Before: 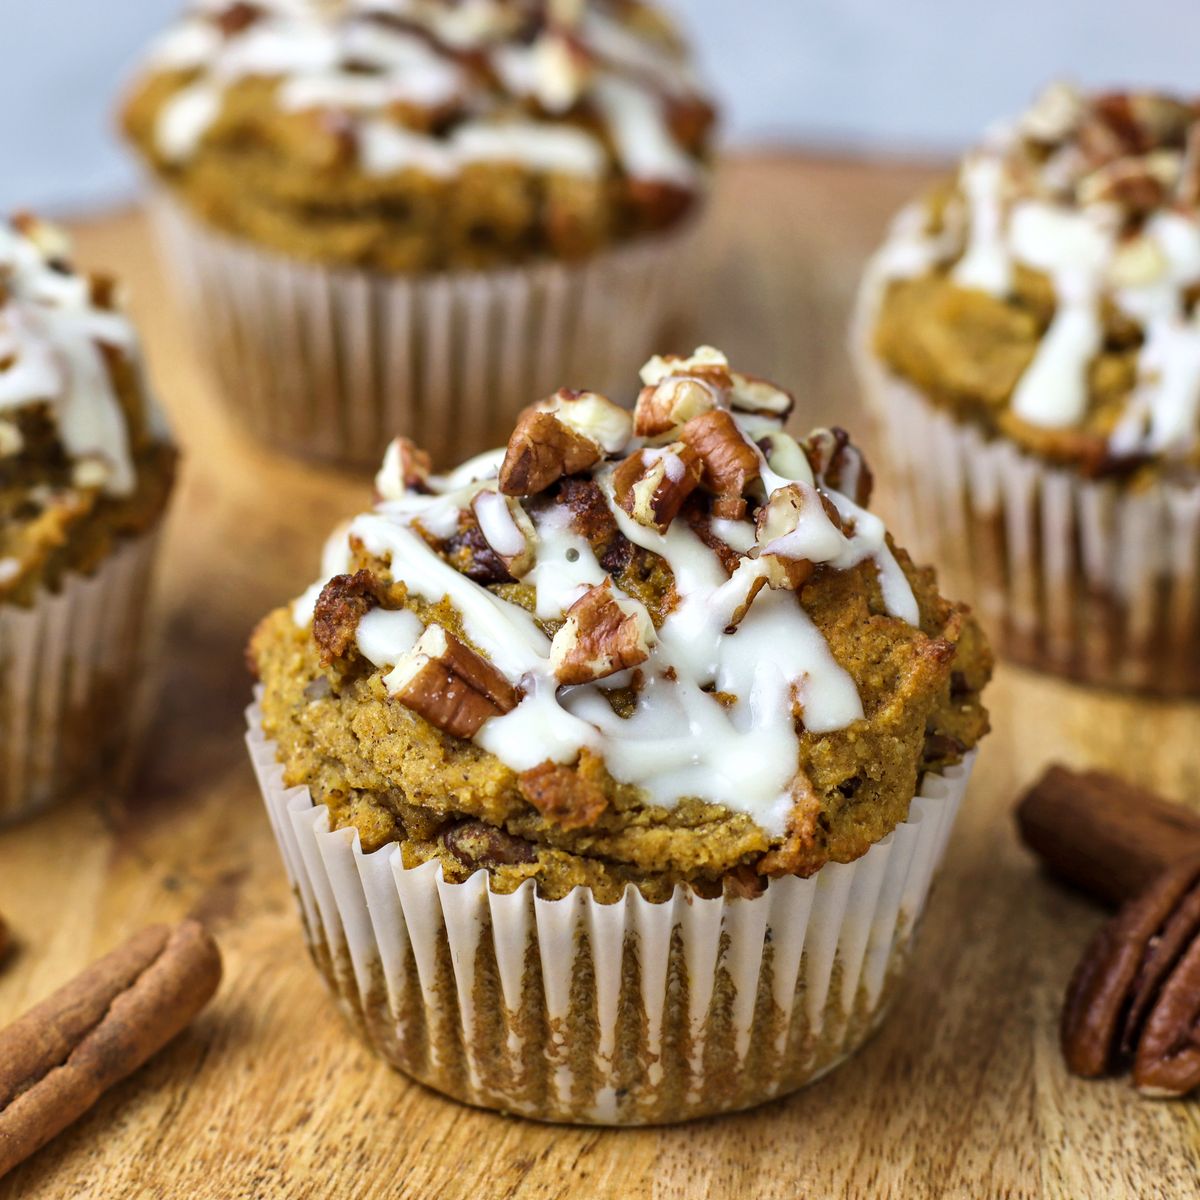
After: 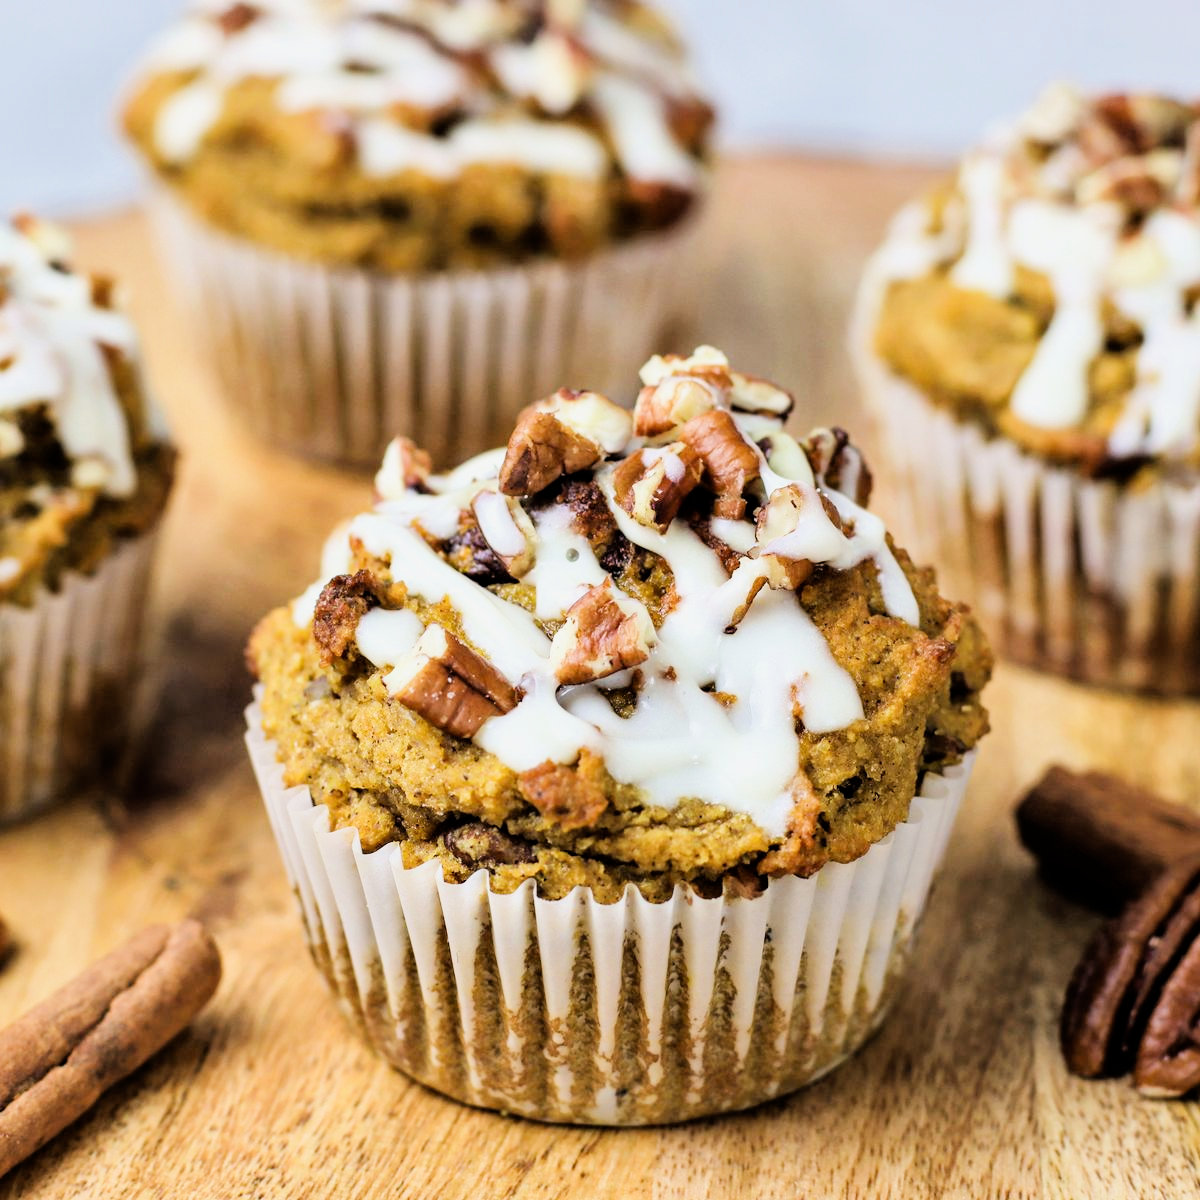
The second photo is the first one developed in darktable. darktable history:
tone equalizer: -8 EV -1.05 EV, -7 EV -1.03 EV, -6 EV -0.839 EV, -5 EV -0.546 EV, -3 EV 0.571 EV, -2 EV 0.863 EV, -1 EV 0.996 EV, +0 EV 1.06 EV
filmic rgb: black relative exposure -7.65 EV, white relative exposure 4.56 EV, hardness 3.61, contrast 1.108
